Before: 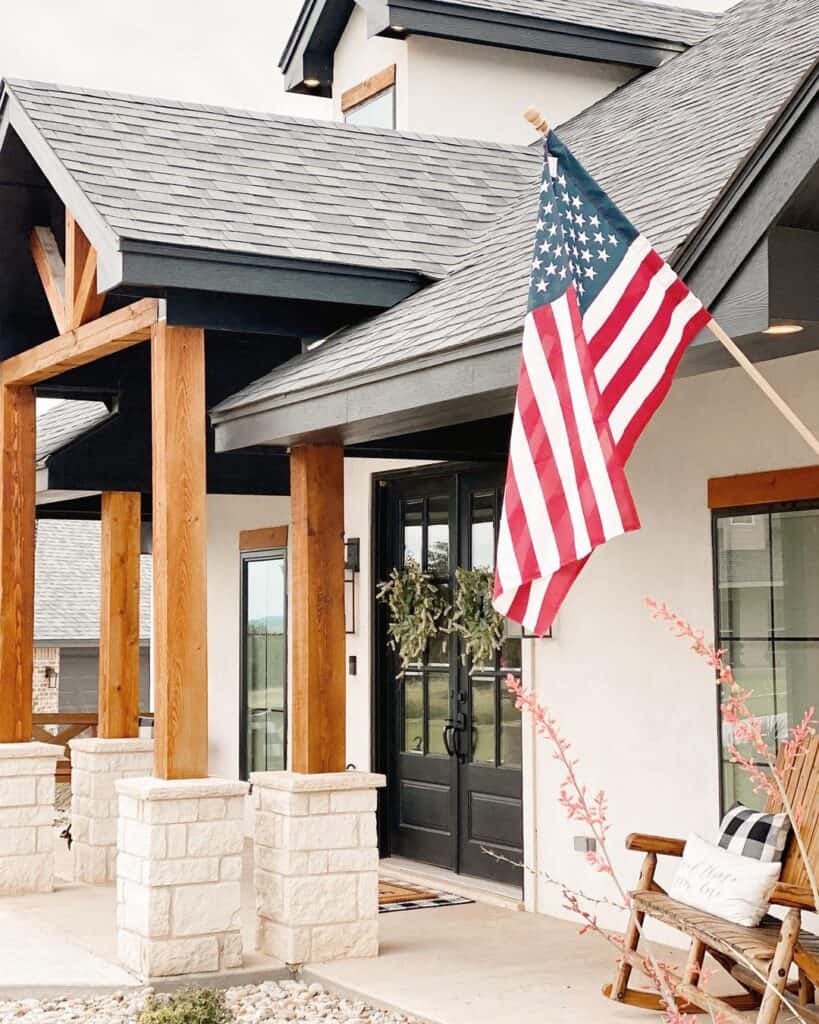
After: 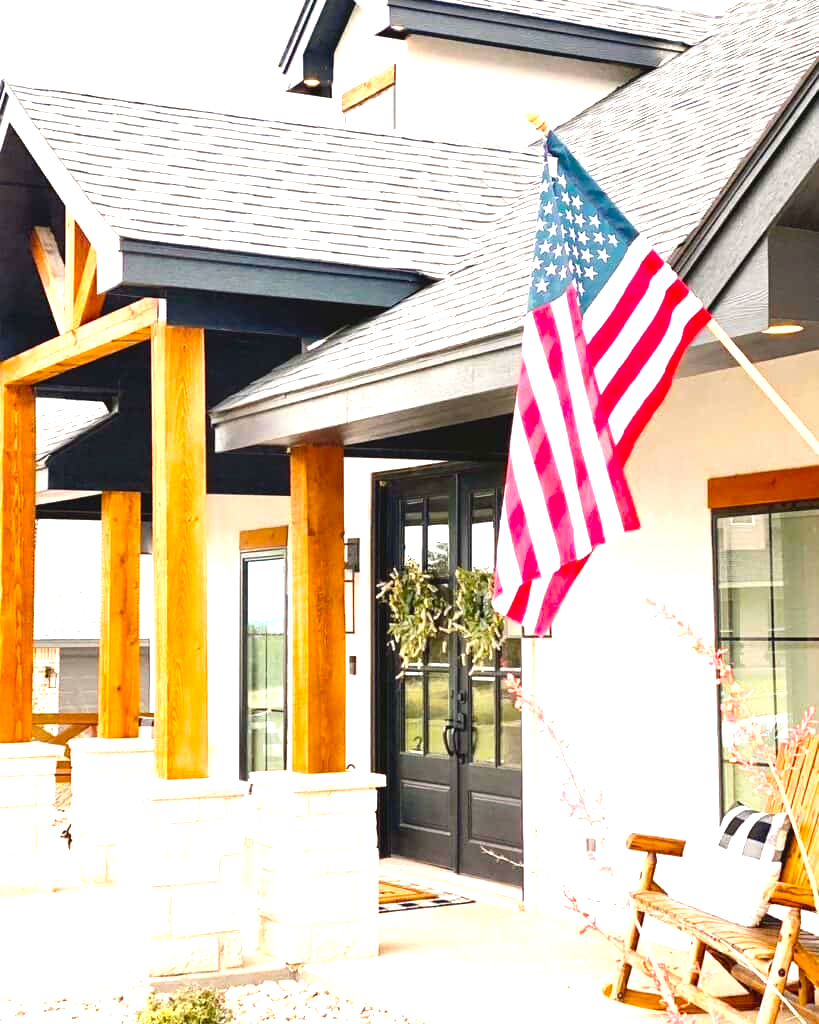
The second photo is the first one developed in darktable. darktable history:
exposure: black level correction -0.002, exposure 1.114 EV, compensate highlight preservation false
color balance rgb: perceptual saturation grading › global saturation 42.586%, global vibrance 14.466%
